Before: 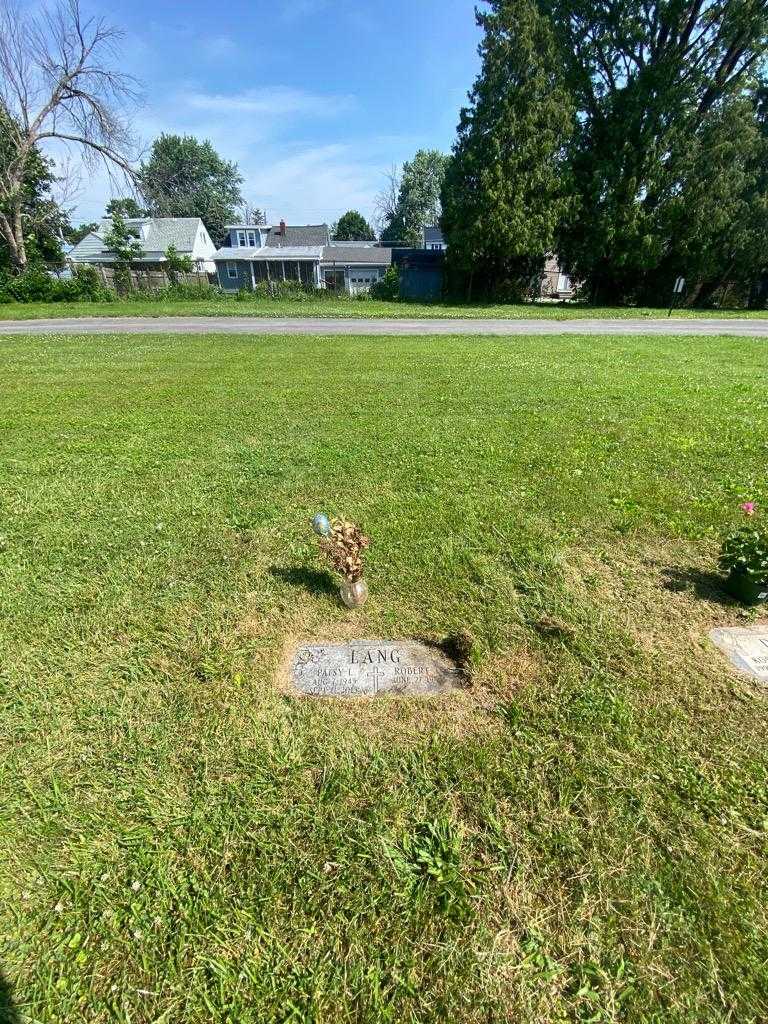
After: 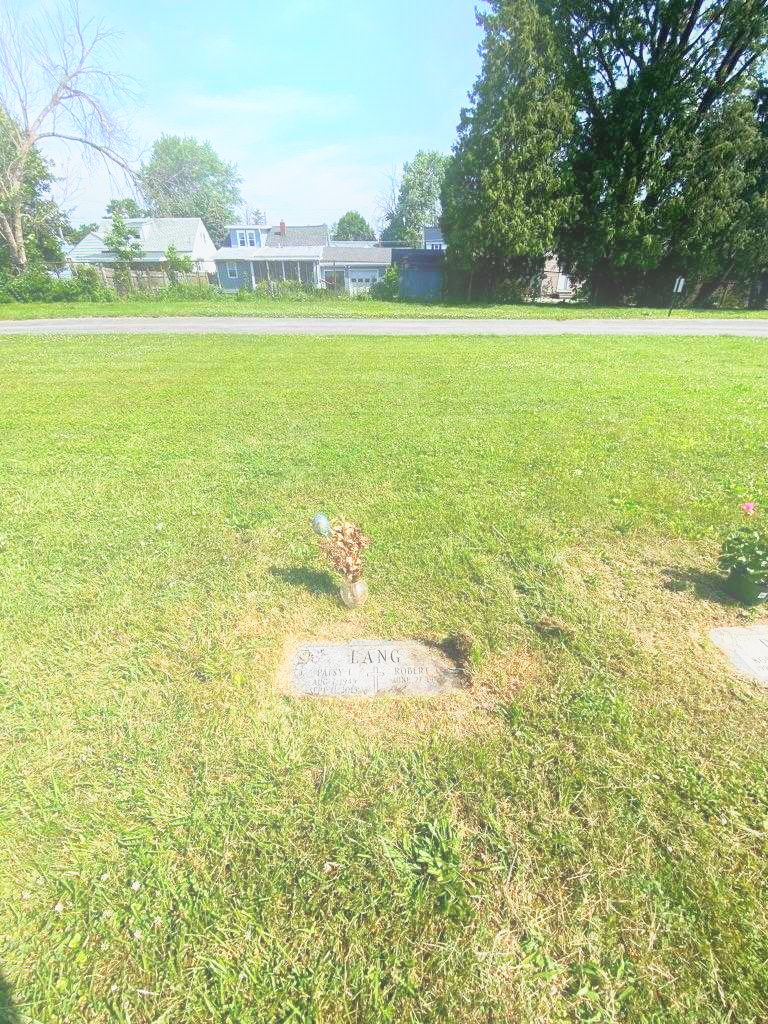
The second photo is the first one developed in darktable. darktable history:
base curve: curves: ch0 [(0, 0) (0.088, 0.125) (0.176, 0.251) (0.354, 0.501) (0.613, 0.749) (1, 0.877)], preserve colors none
bloom: threshold 82.5%, strength 16.25%
